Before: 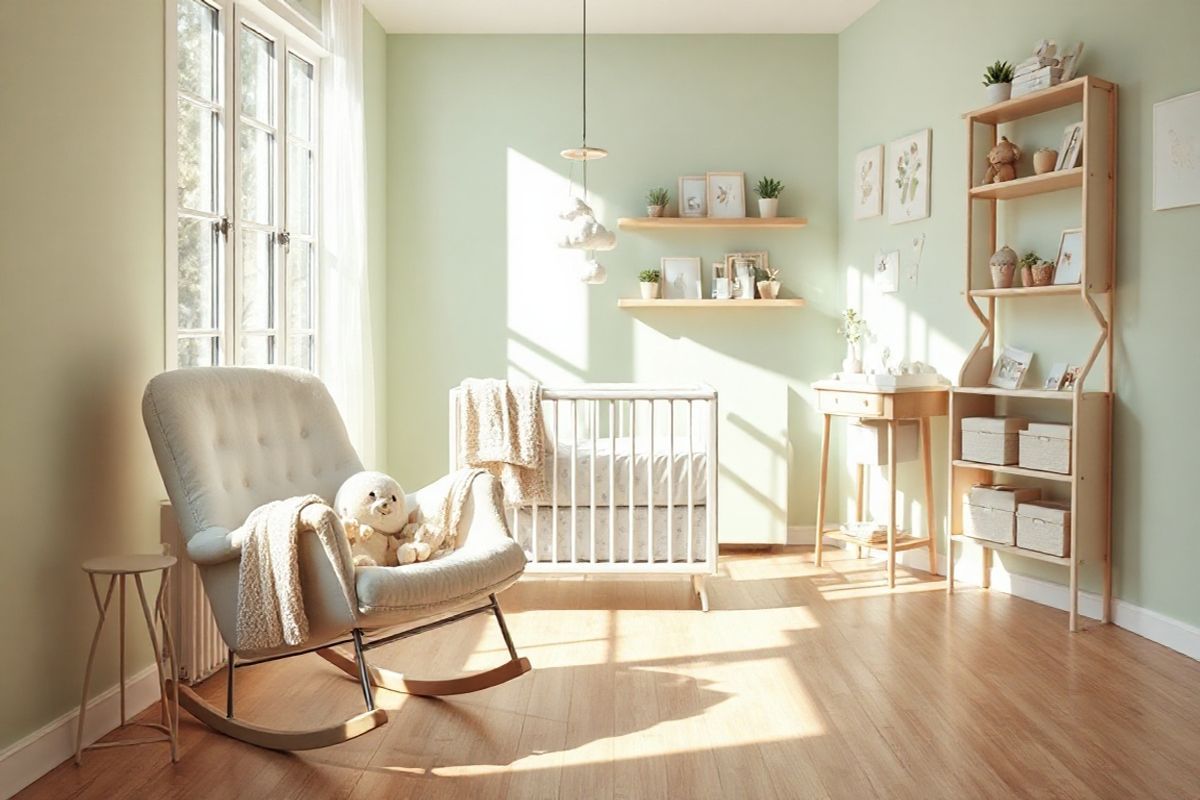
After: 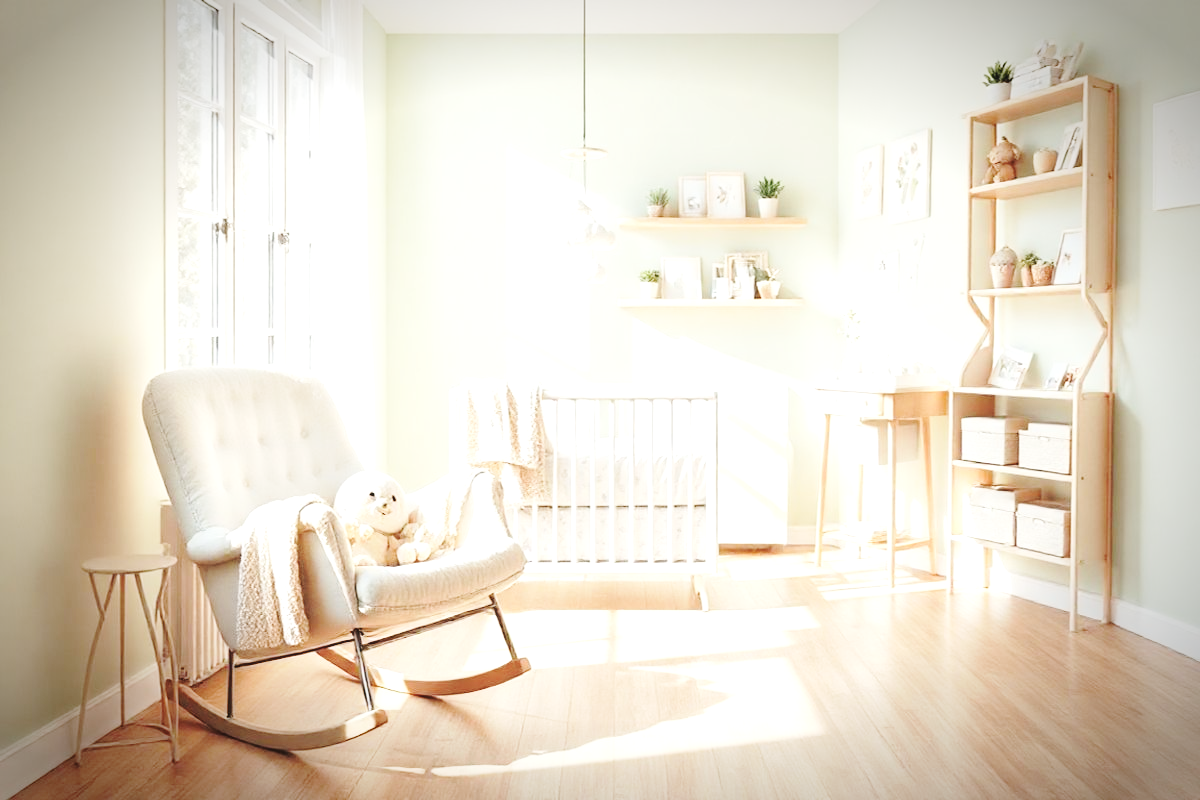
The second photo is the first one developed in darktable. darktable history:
base curve: curves: ch0 [(0, 0.007) (0.028, 0.063) (0.121, 0.311) (0.46, 0.743) (0.859, 0.957) (1, 1)], preserve colors none
tone equalizer: -8 EV -0.715 EV, -7 EV -0.735 EV, -6 EV -0.609 EV, -5 EV -0.42 EV, -3 EV 0.389 EV, -2 EV 0.6 EV, -1 EV 0.699 EV, +0 EV 0.719 EV
vignetting: brightness -0.57, saturation -0.003, automatic ratio true
